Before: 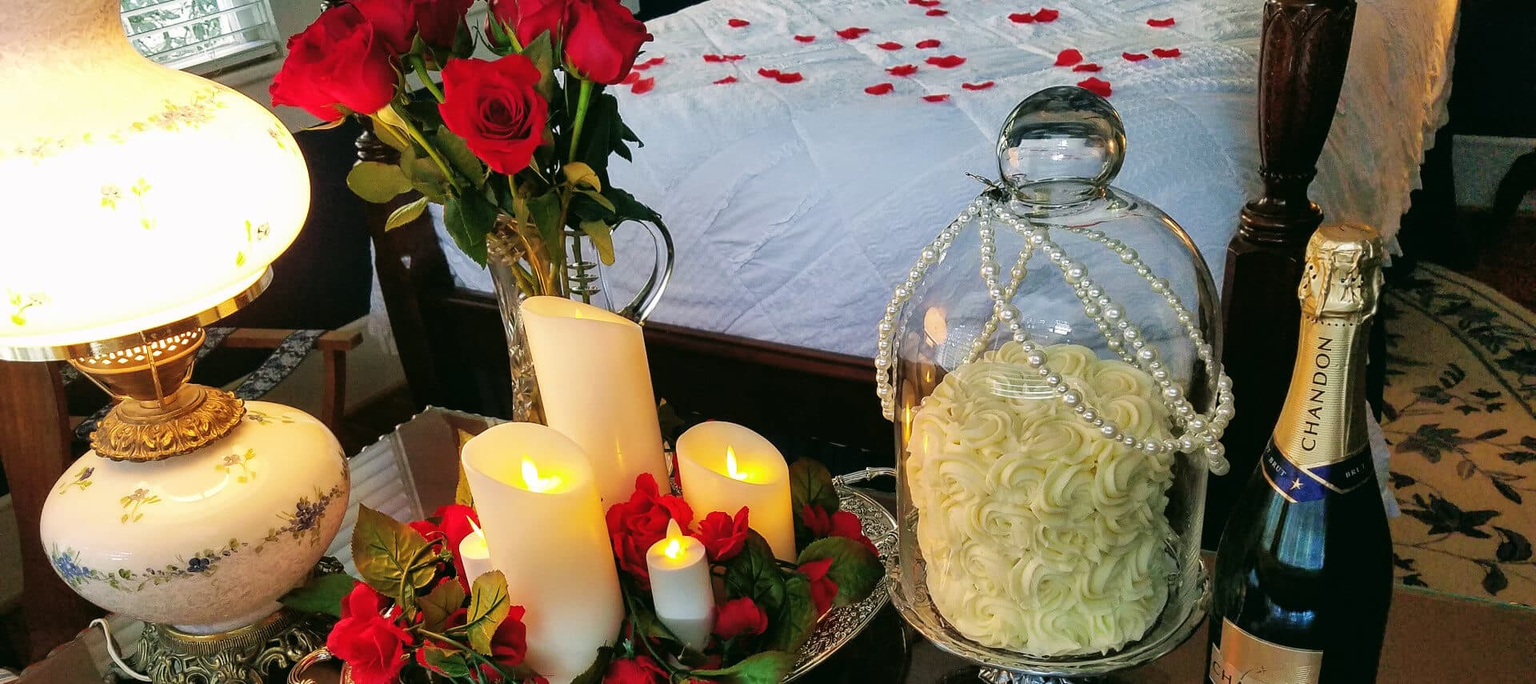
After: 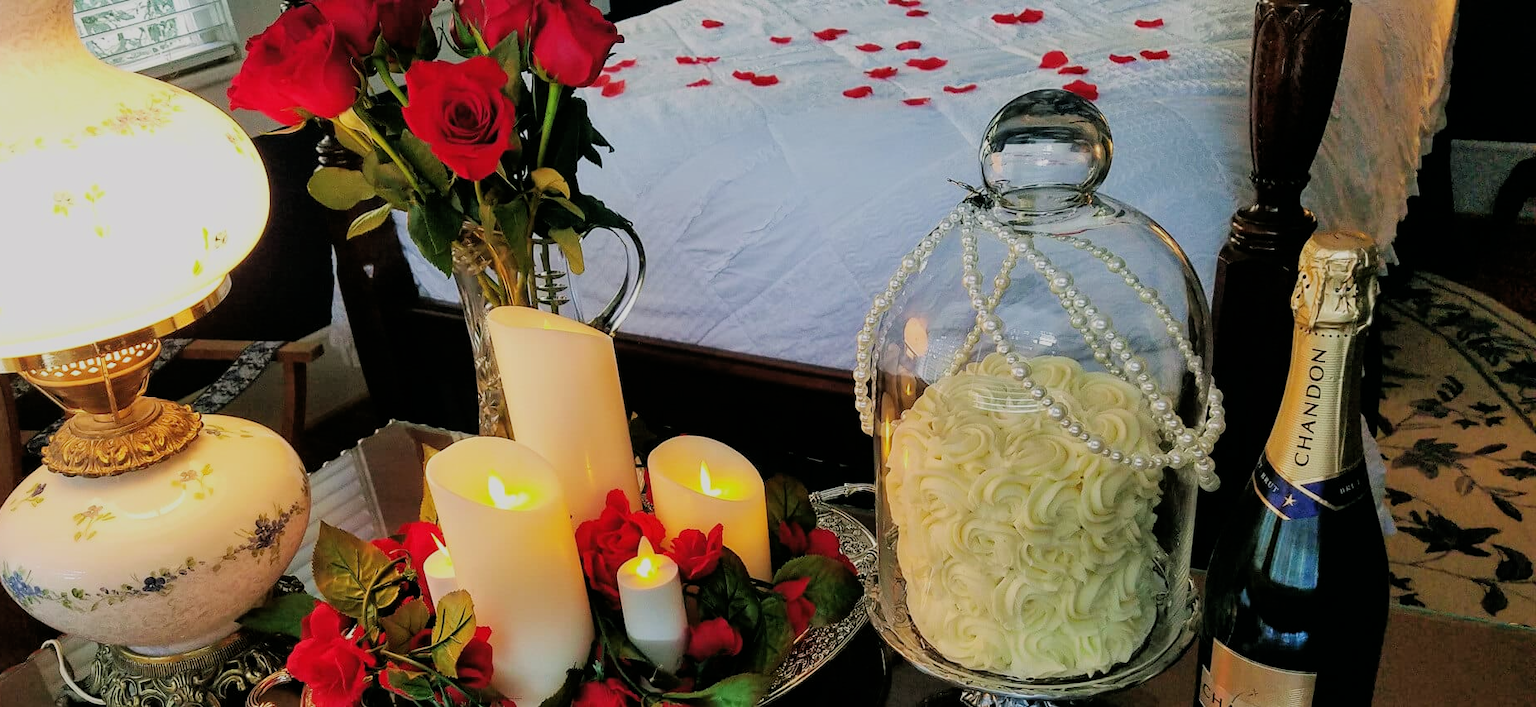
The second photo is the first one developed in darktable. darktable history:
crop and rotate: left 3.238%
filmic rgb: black relative exposure -7.65 EV, white relative exposure 4.56 EV, hardness 3.61, color science v6 (2022)
